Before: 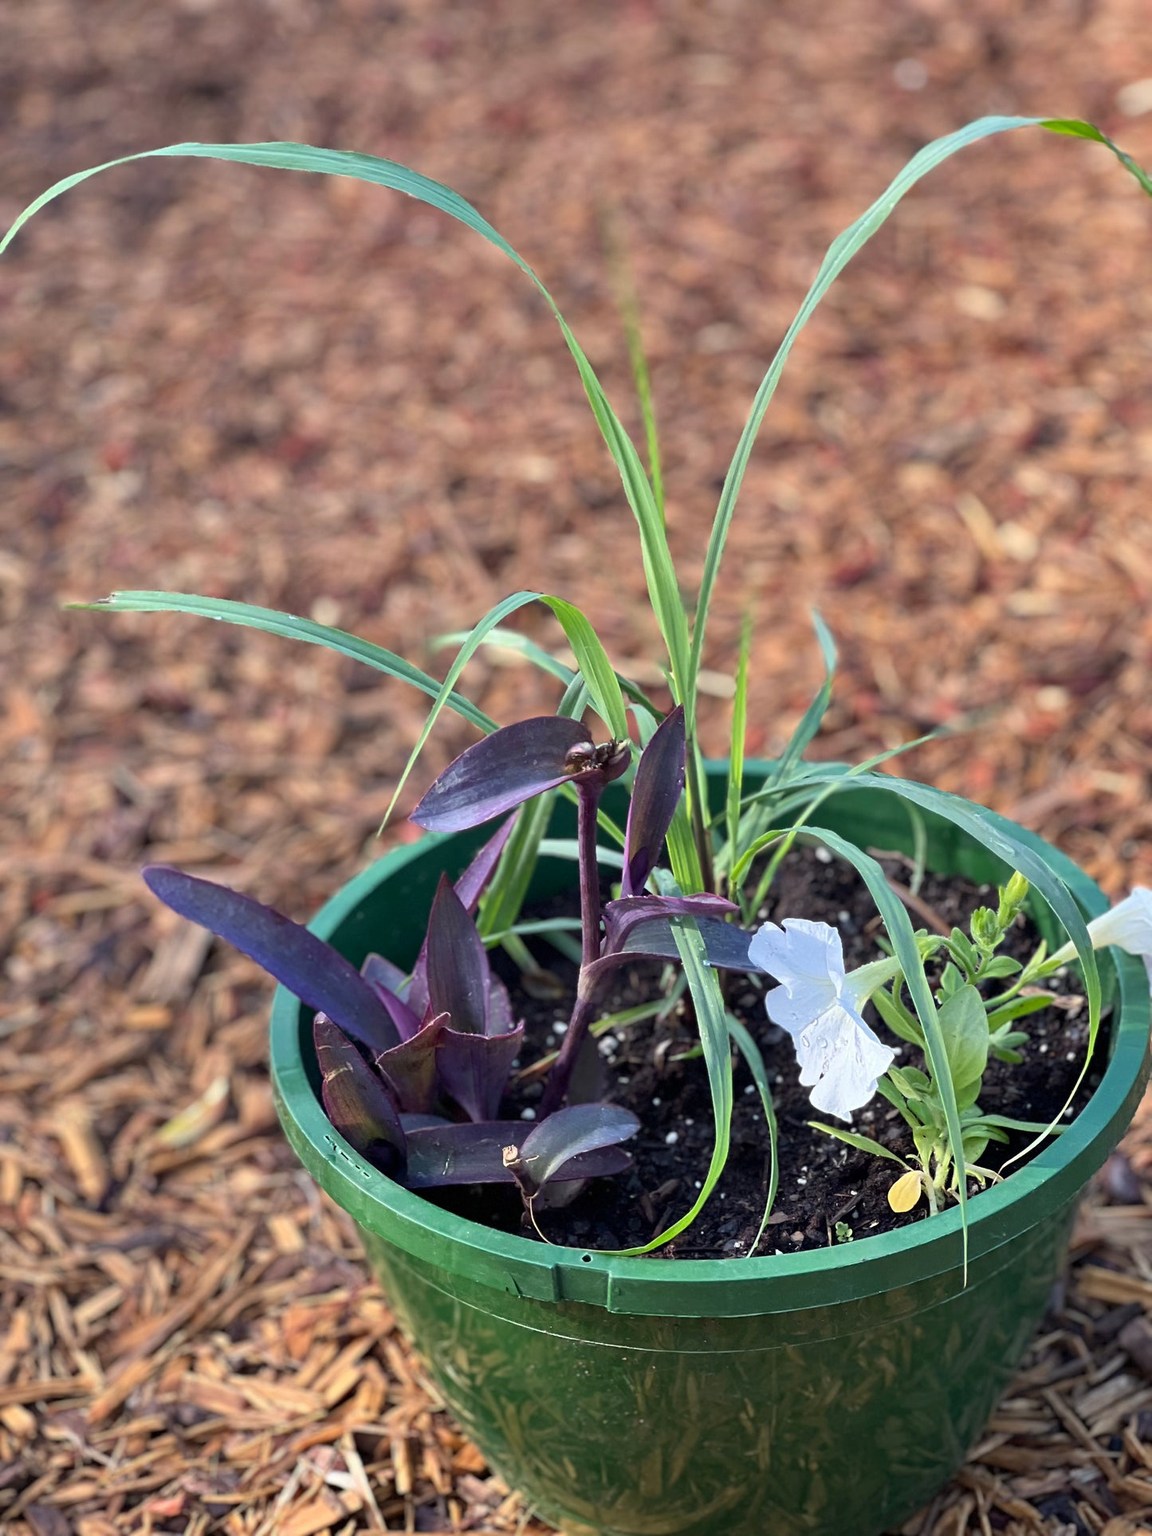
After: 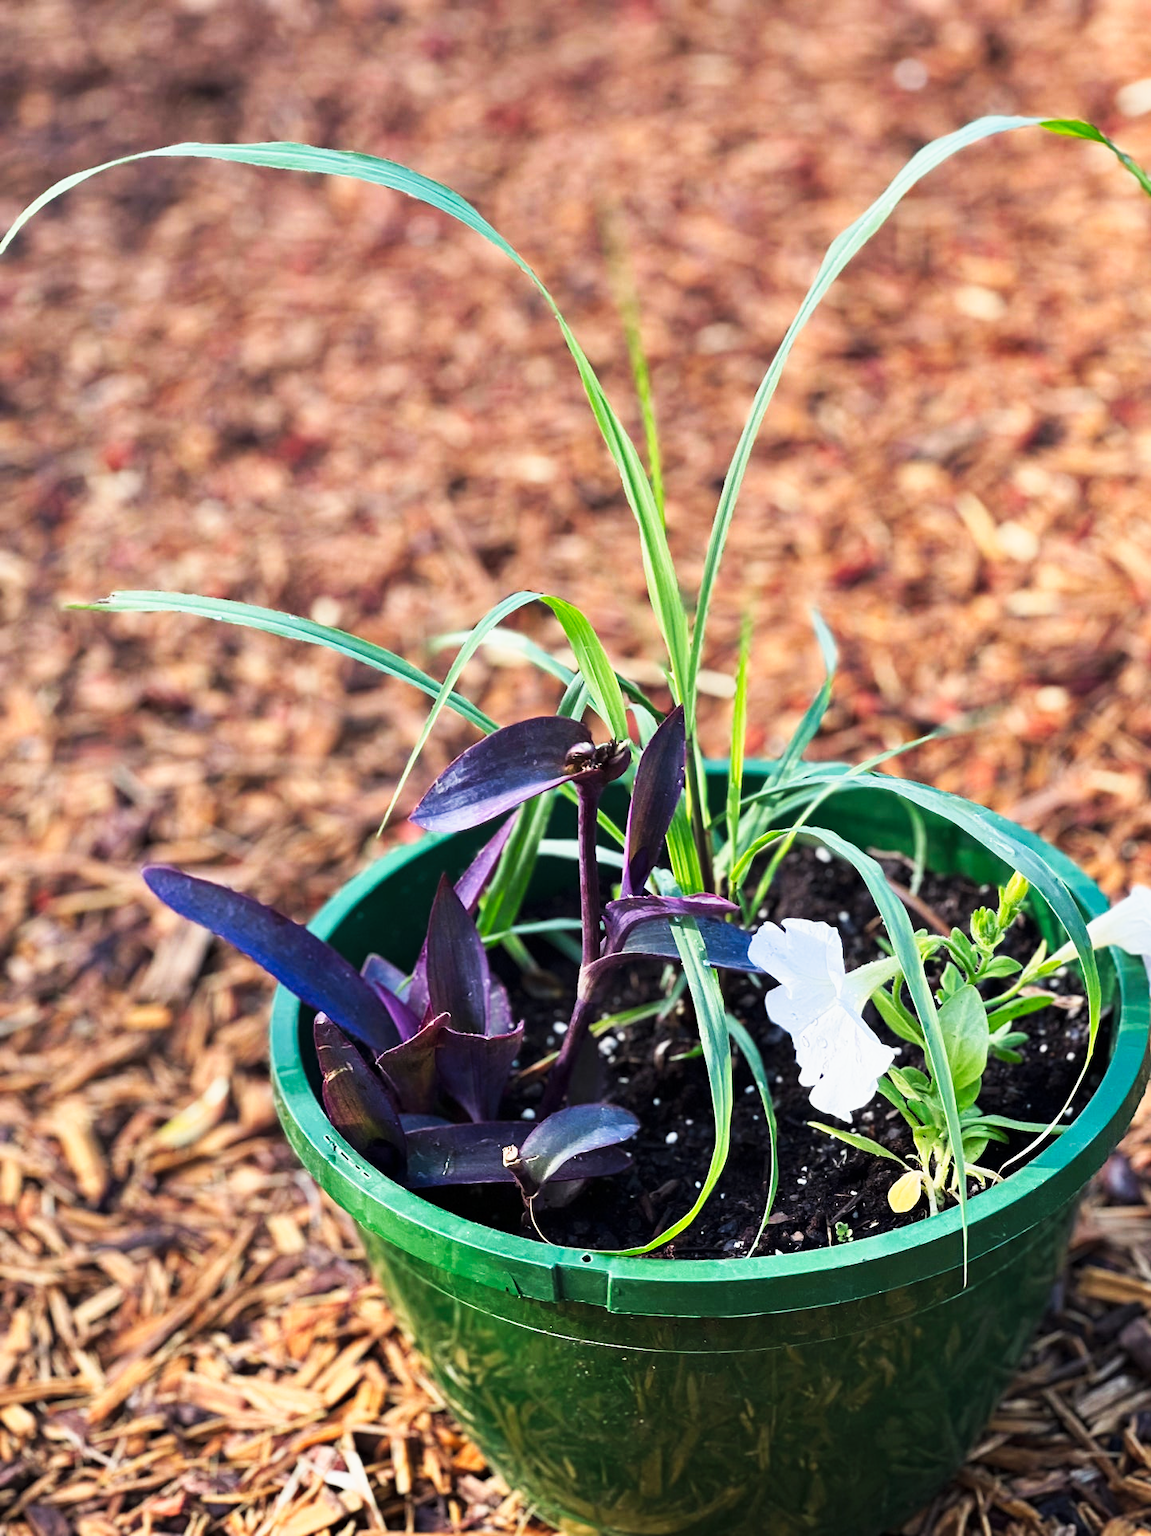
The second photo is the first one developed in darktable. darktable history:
tone curve: curves: ch0 [(0, 0) (0.187, 0.12) (0.384, 0.363) (0.577, 0.681) (0.735, 0.881) (0.864, 0.959) (1, 0.987)]; ch1 [(0, 0) (0.402, 0.36) (0.476, 0.466) (0.501, 0.501) (0.518, 0.514) (0.564, 0.614) (0.614, 0.664) (0.741, 0.829) (1, 1)]; ch2 [(0, 0) (0.429, 0.387) (0.483, 0.481) (0.503, 0.501) (0.522, 0.531) (0.564, 0.605) (0.615, 0.697) (0.702, 0.774) (1, 0.895)], preserve colors none
